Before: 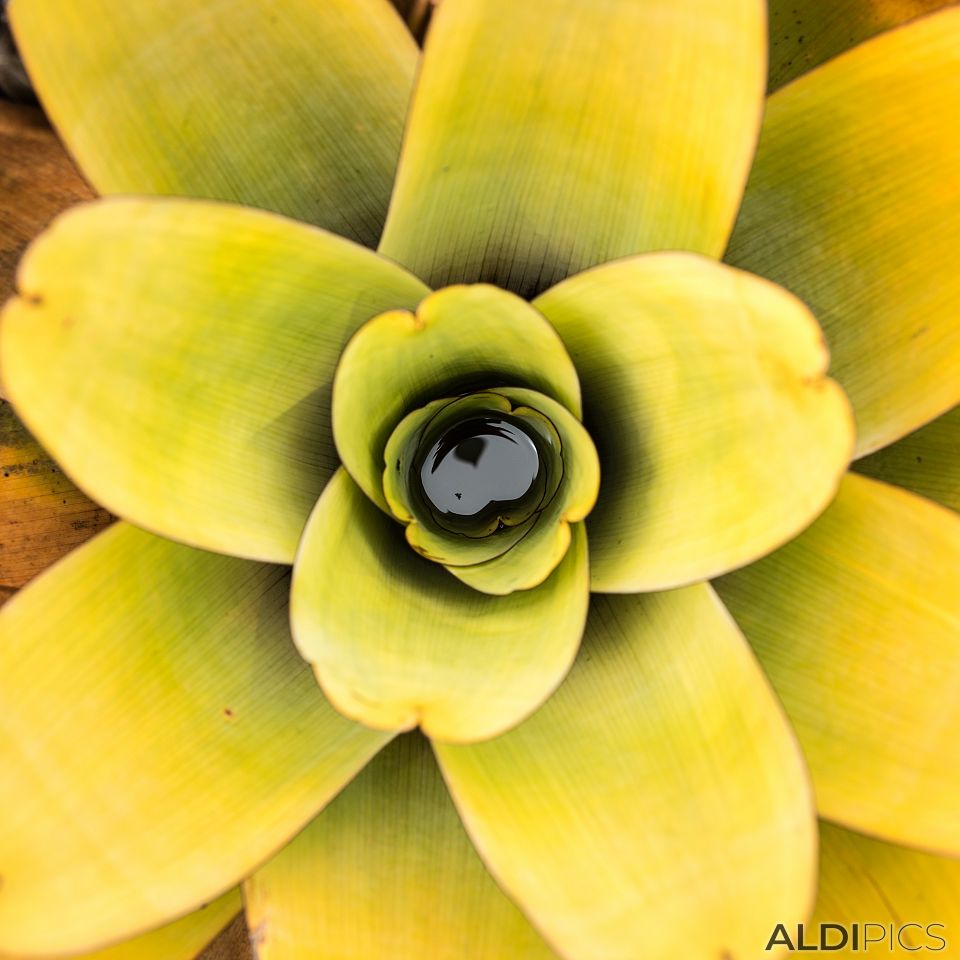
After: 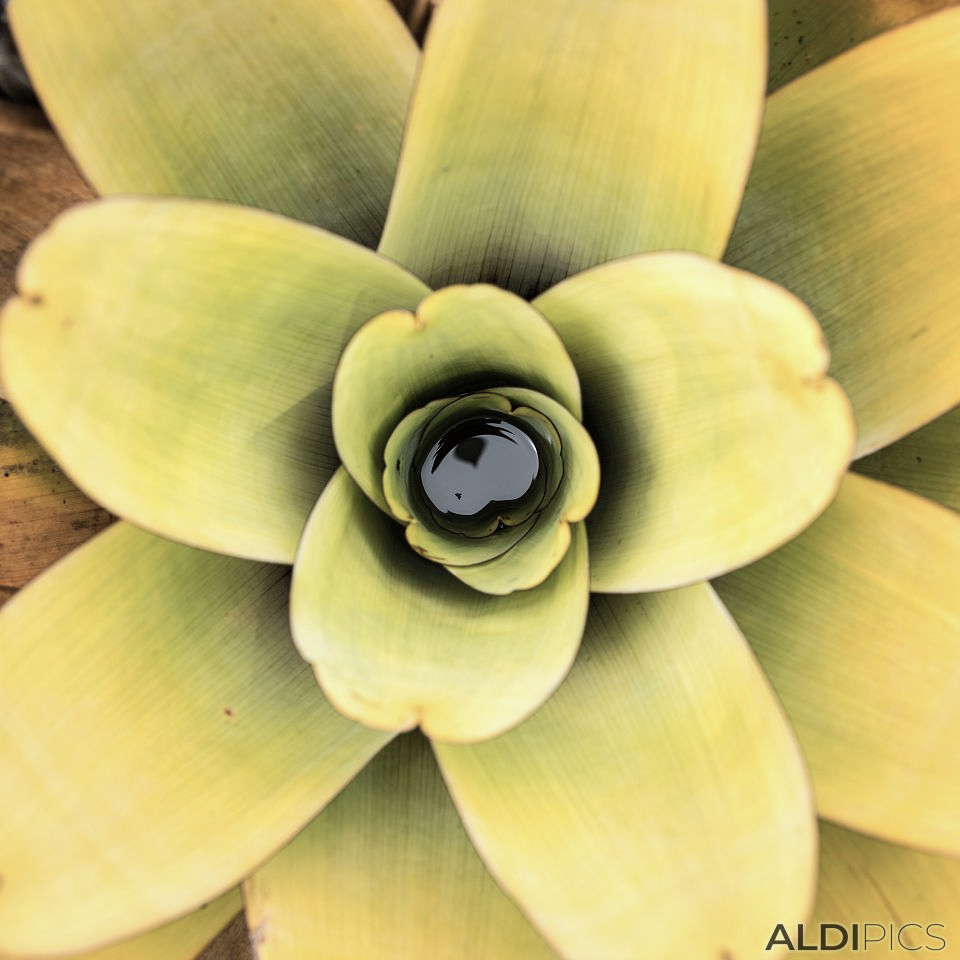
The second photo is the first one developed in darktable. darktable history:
color correction: highlights a* 5.59, highlights b* 5.24, saturation 0.68
exposure: compensate exposure bias true, compensate highlight preservation false
color calibration: illuminant F (fluorescent), F source F9 (Cool White Deluxe 4150 K) – high CRI, x 0.374, y 0.373, temperature 4158.34 K
